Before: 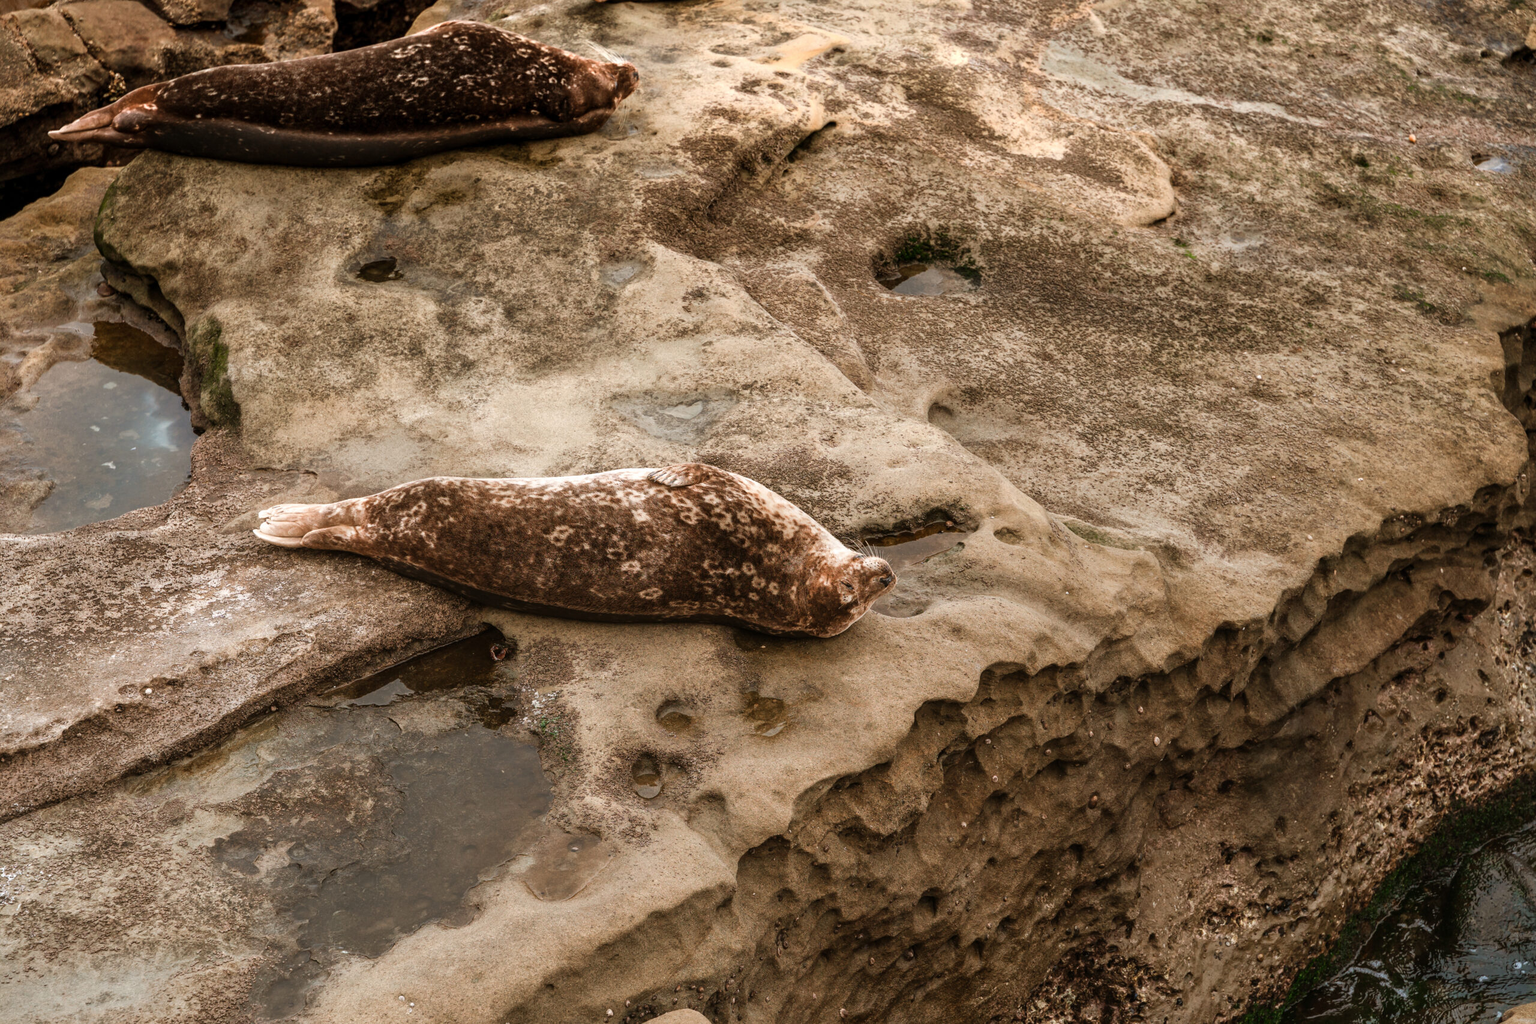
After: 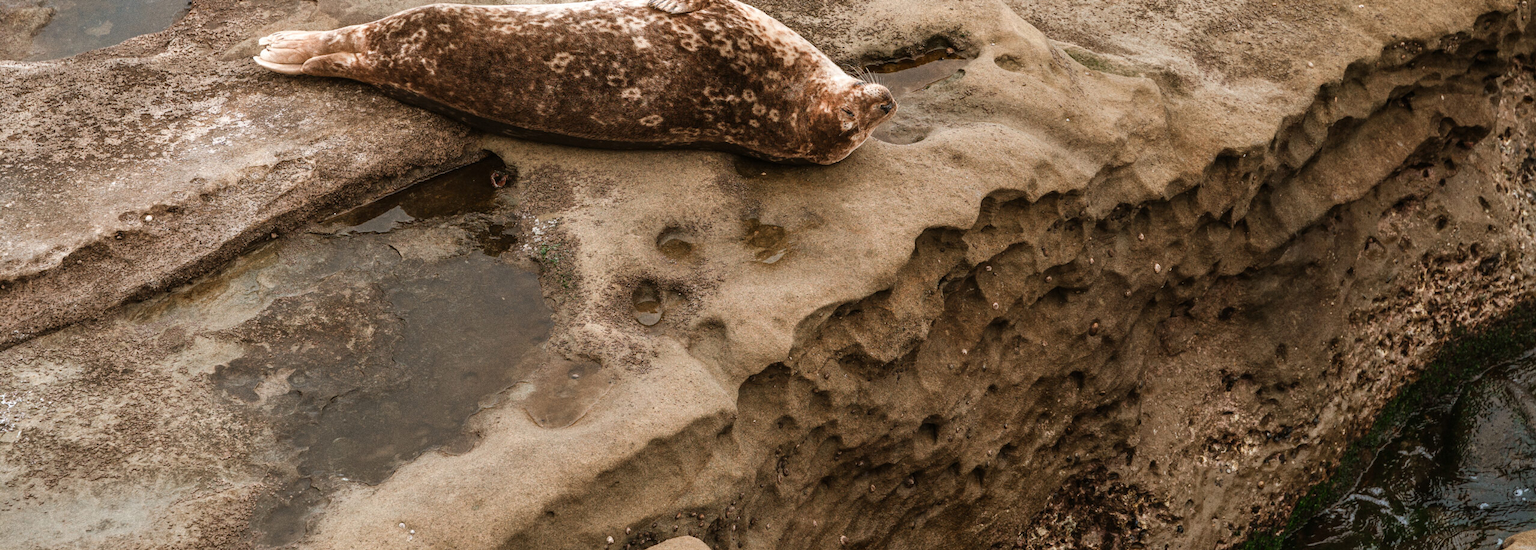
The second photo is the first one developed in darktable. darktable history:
crop and rotate: top 46.237%
grain: coarseness 0.09 ISO
